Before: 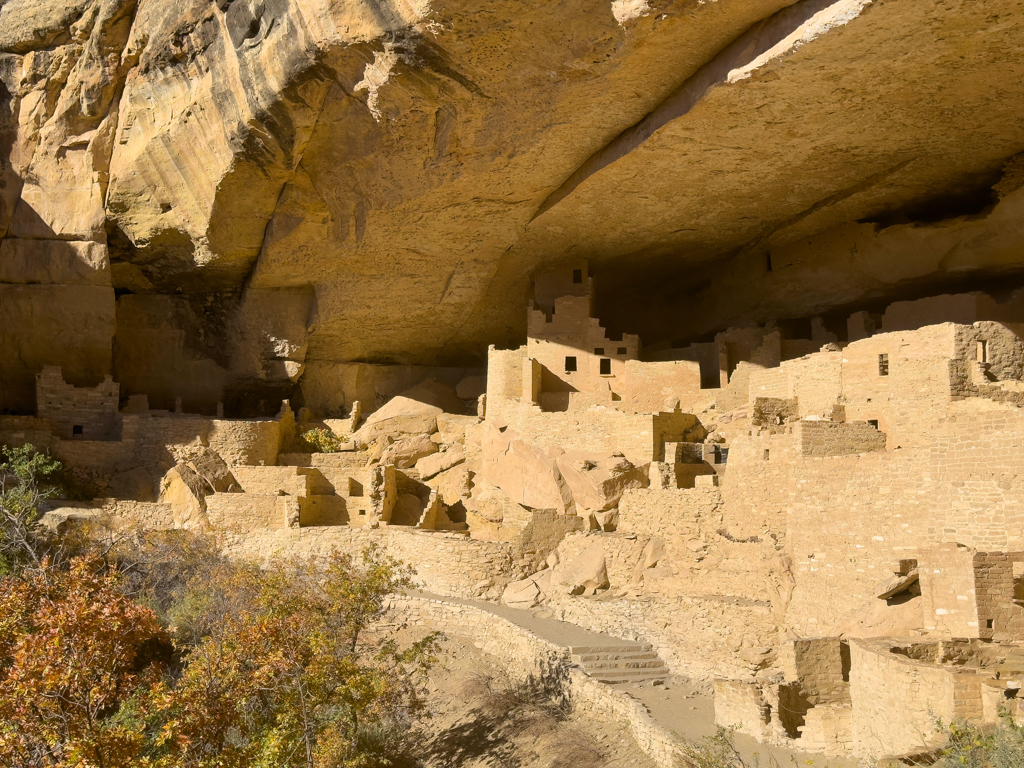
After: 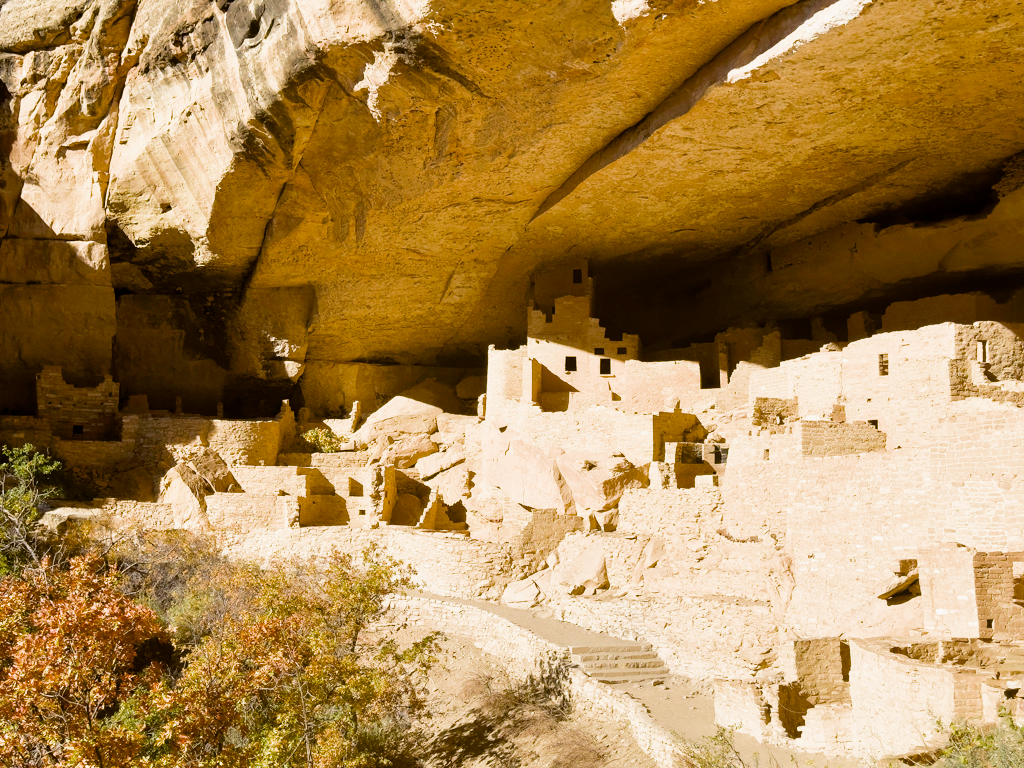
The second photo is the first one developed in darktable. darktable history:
exposure: black level correction 0.012, exposure 0.699 EV, compensate exposure bias true, compensate highlight preservation false
filmic rgb: middle gray luminance 9.47%, black relative exposure -10.65 EV, white relative exposure 3.44 EV, target black luminance 0%, hardness 5.96, latitude 59.59%, contrast 1.087, highlights saturation mix 4.67%, shadows ↔ highlights balance 29.18%, color science v4 (2020)
